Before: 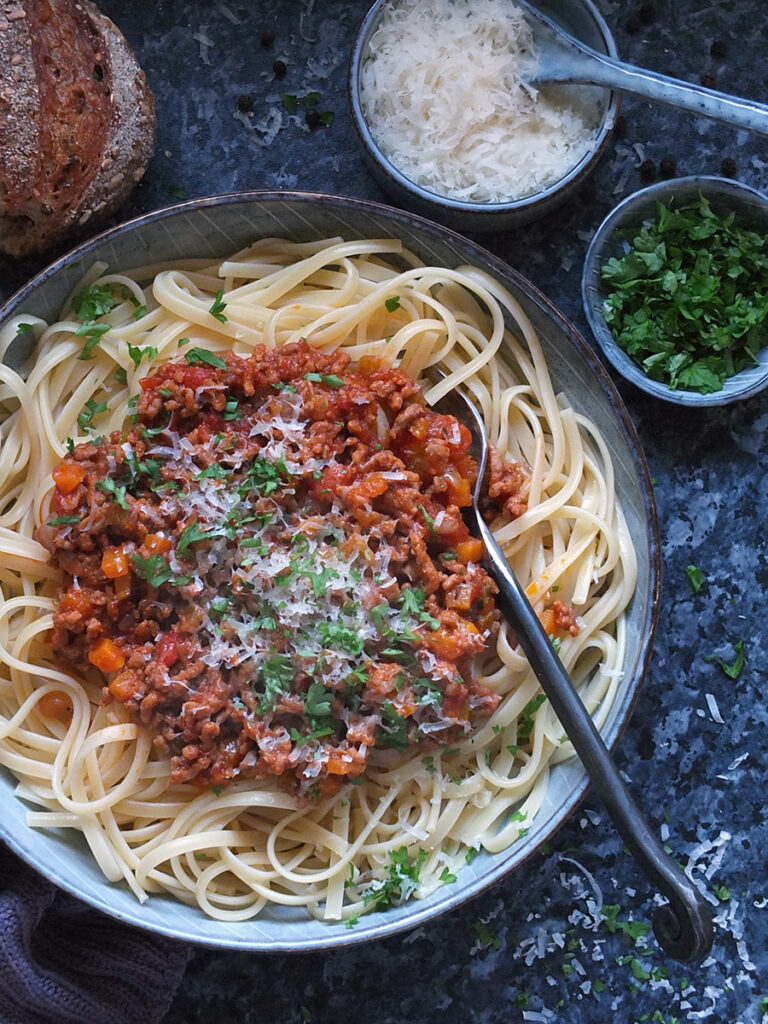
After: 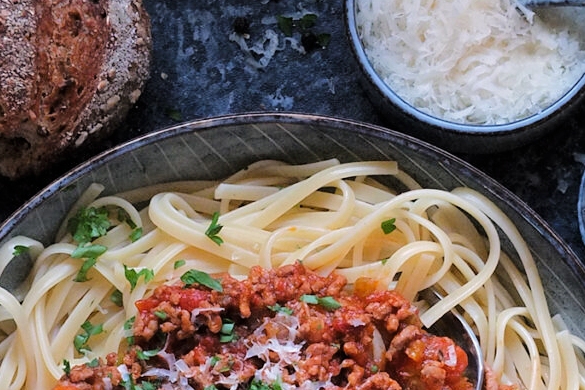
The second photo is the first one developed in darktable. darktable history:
tone curve: curves: ch0 [(0, 0) (0.004, 0) (0.133, 0.076) (0.325, 0.362) (0.879, 0.885) (1, 1)], color space Lab, linked channels, preserve colors none
crop: left 0.579%, top 7.627%, right 23.167%, bottom 54.275%
